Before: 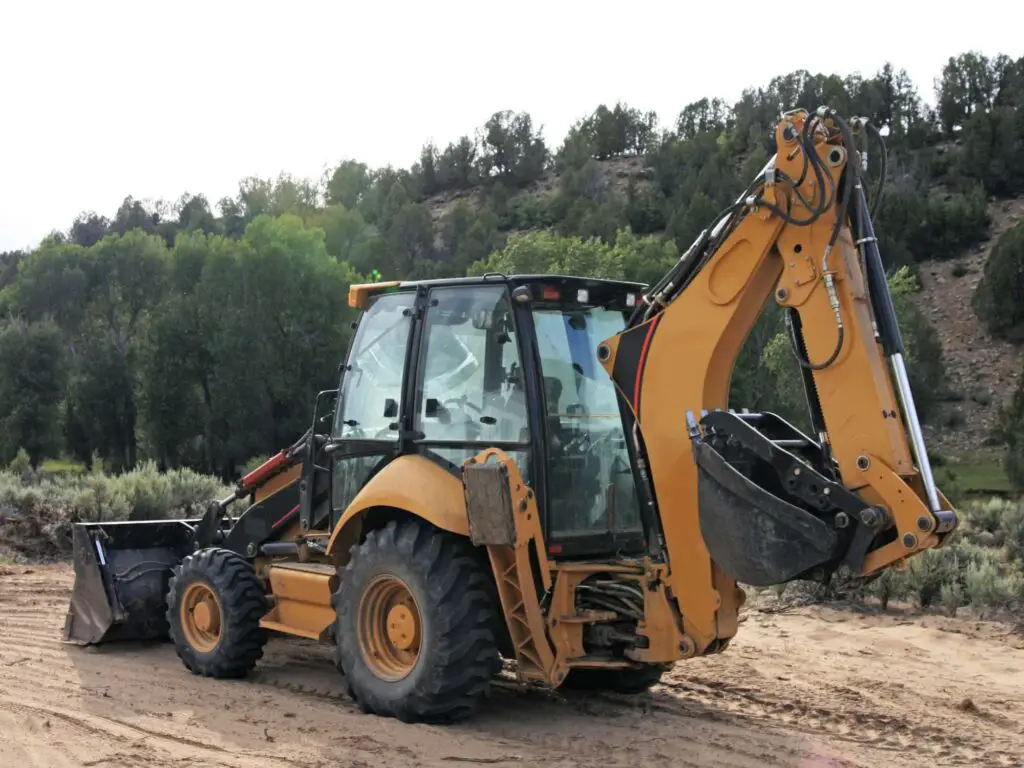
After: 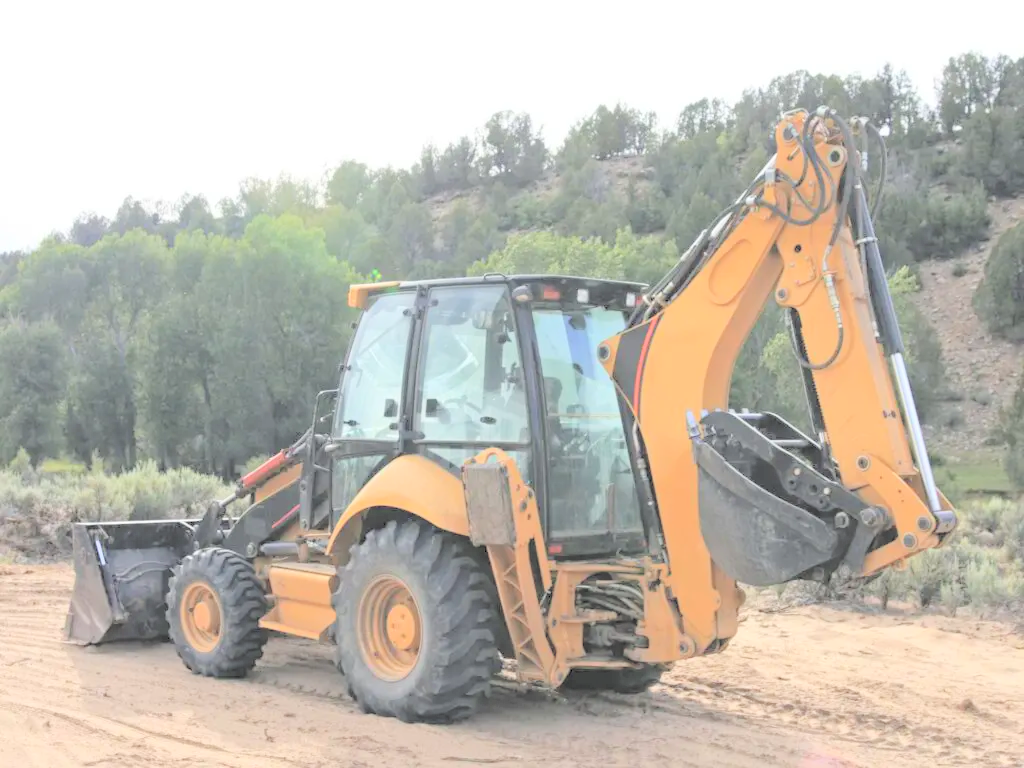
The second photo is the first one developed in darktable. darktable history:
contrast brightness saturation: brightness 0.994
